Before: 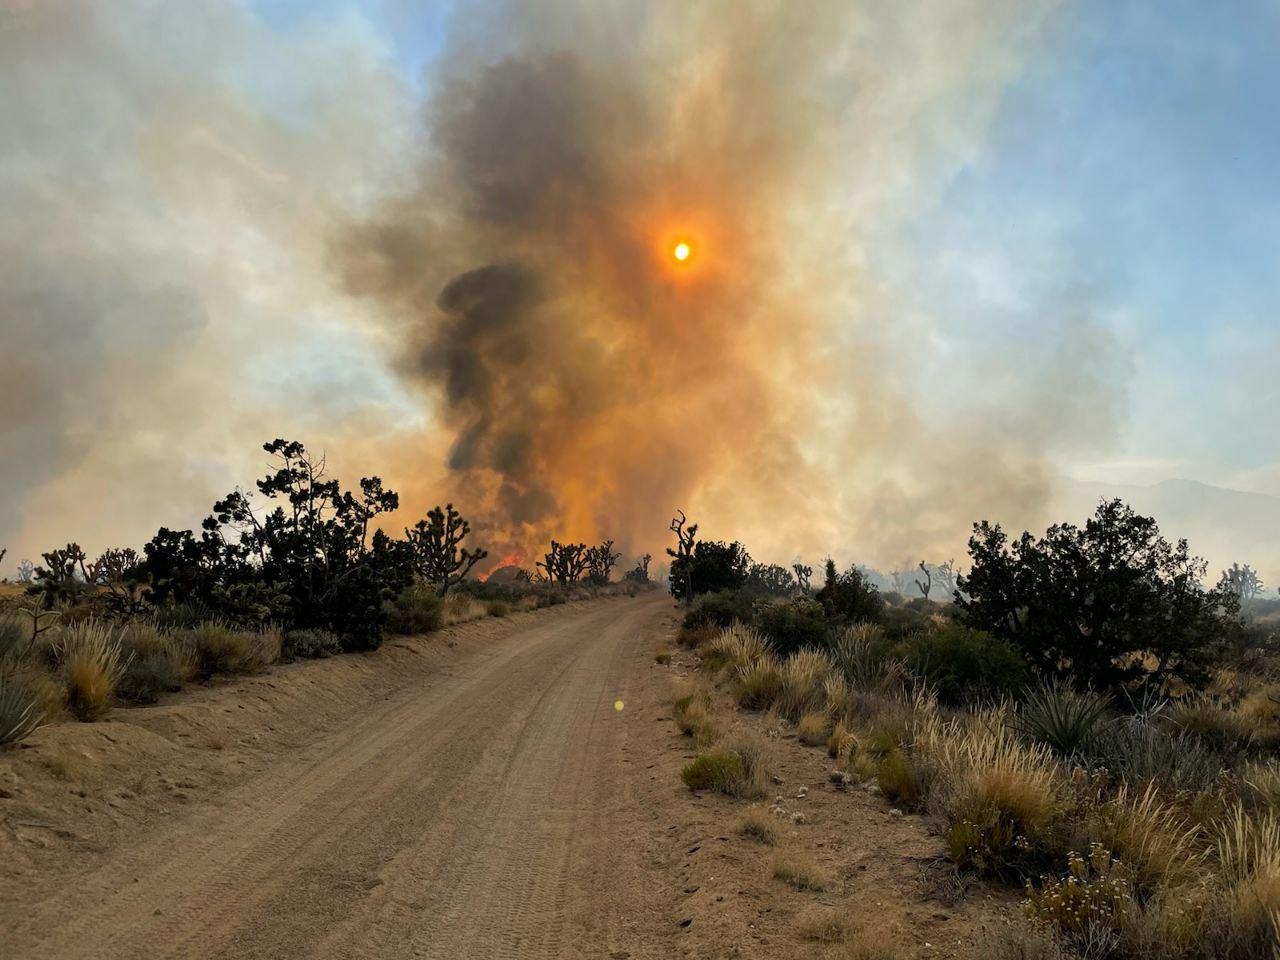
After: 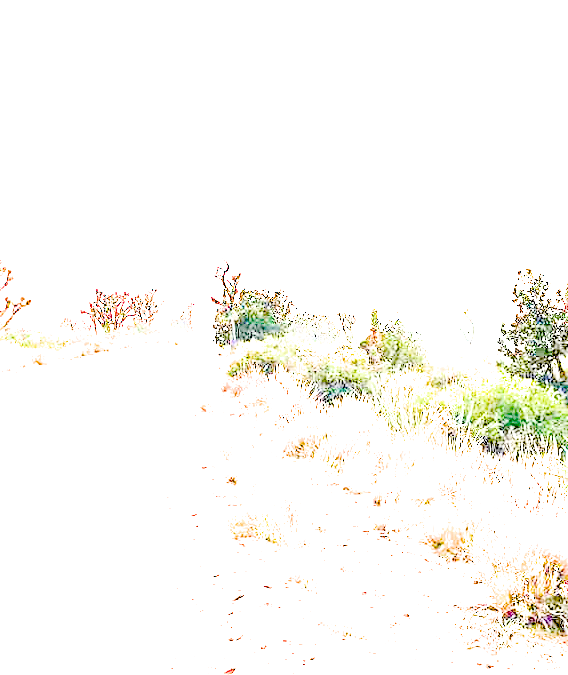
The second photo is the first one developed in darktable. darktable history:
exposure: exposure 7.972 EV, compensate highlight preservation false
sharpen: on, module defaults
crop: left 35.67%, top 26.254%, right 19.917%, bottom 3.367%
filmic rgb: black relative exposure -7.65 EV, white relative exposure 4.56 EV, hardness 3.61
